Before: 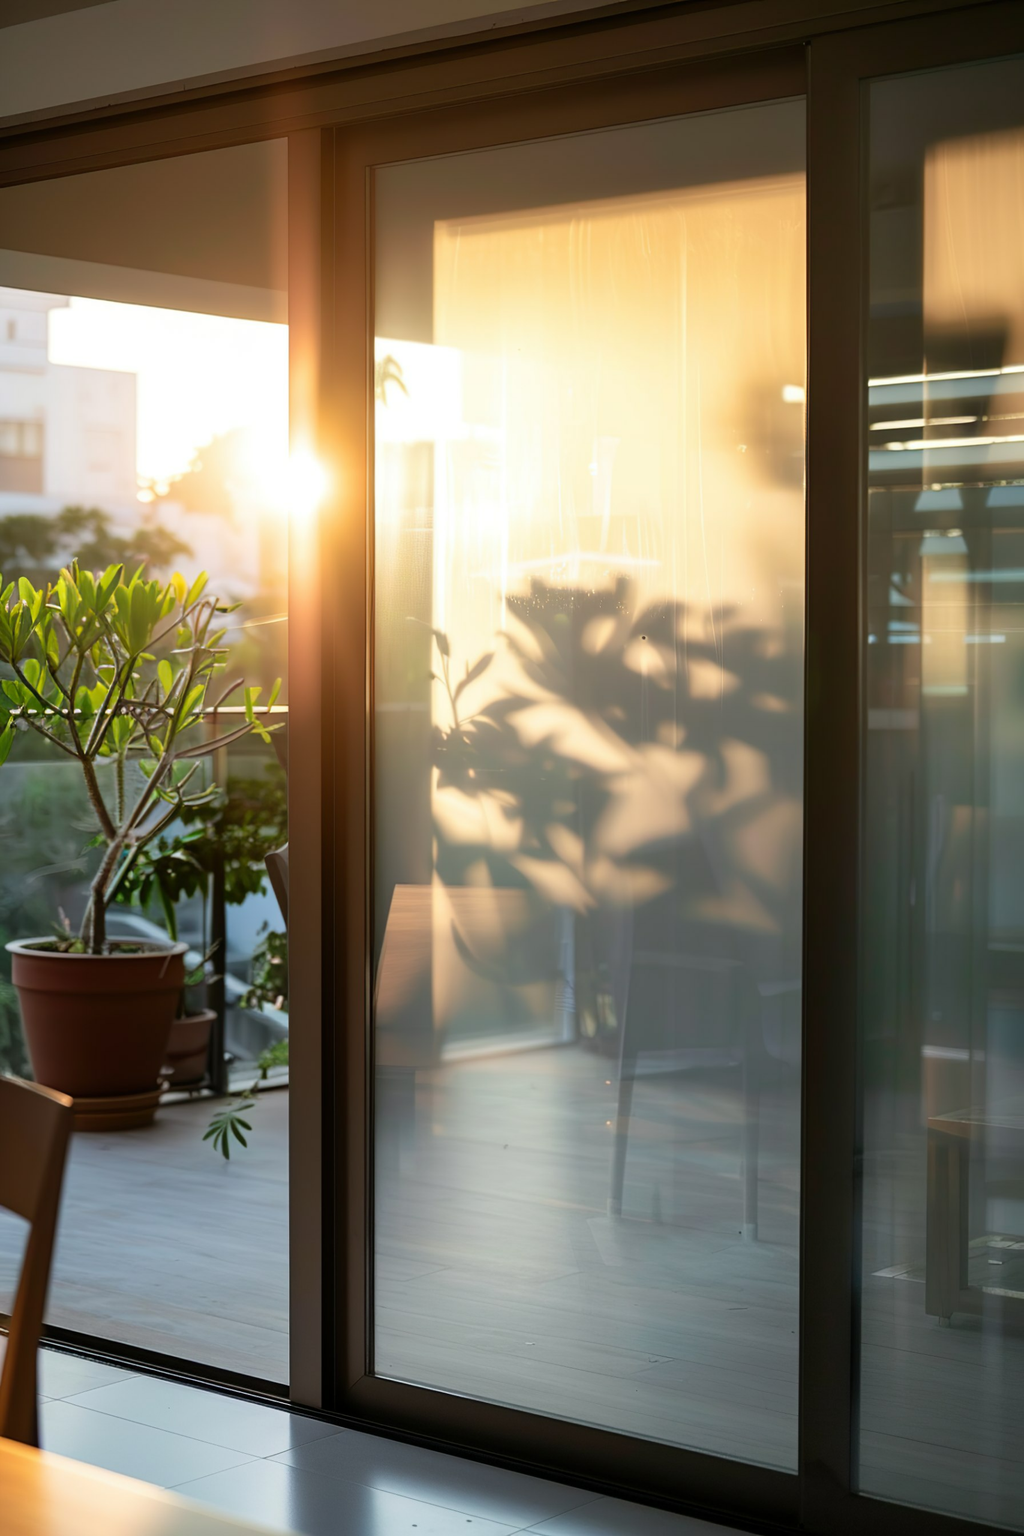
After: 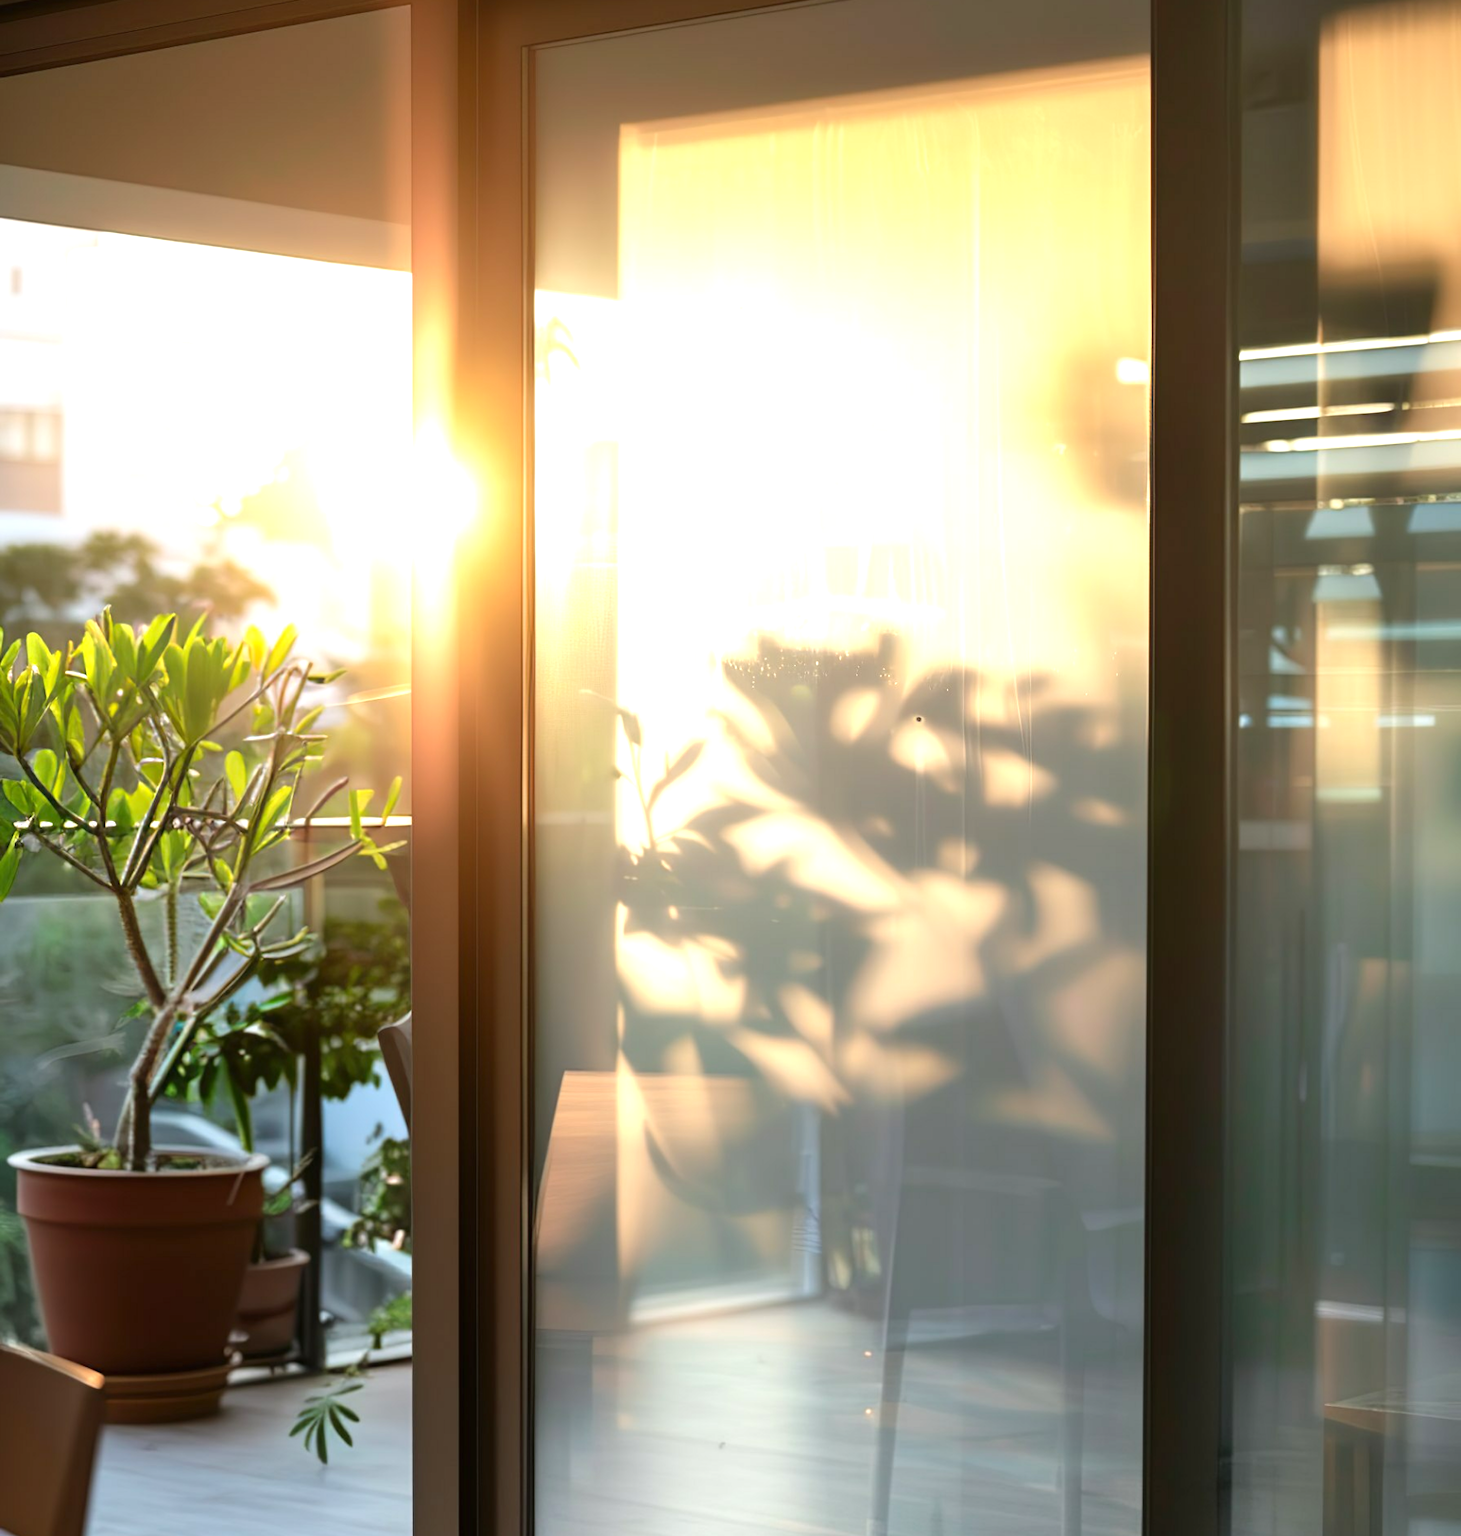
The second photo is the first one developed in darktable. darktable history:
contrast equalizer: octaves 7, y [[0.5 ×6], [0.5 ×6], [0.5, 0.5, 0.501, 0.545, 0.707, 0.863], [0 ×6], [0 ×6]], mix 0.197
crop and rotate: top 8.715%, bottom 21.172%
exposure: exposure 0.703 EV, compensate exposure bias true, compensate highlight preservation false
